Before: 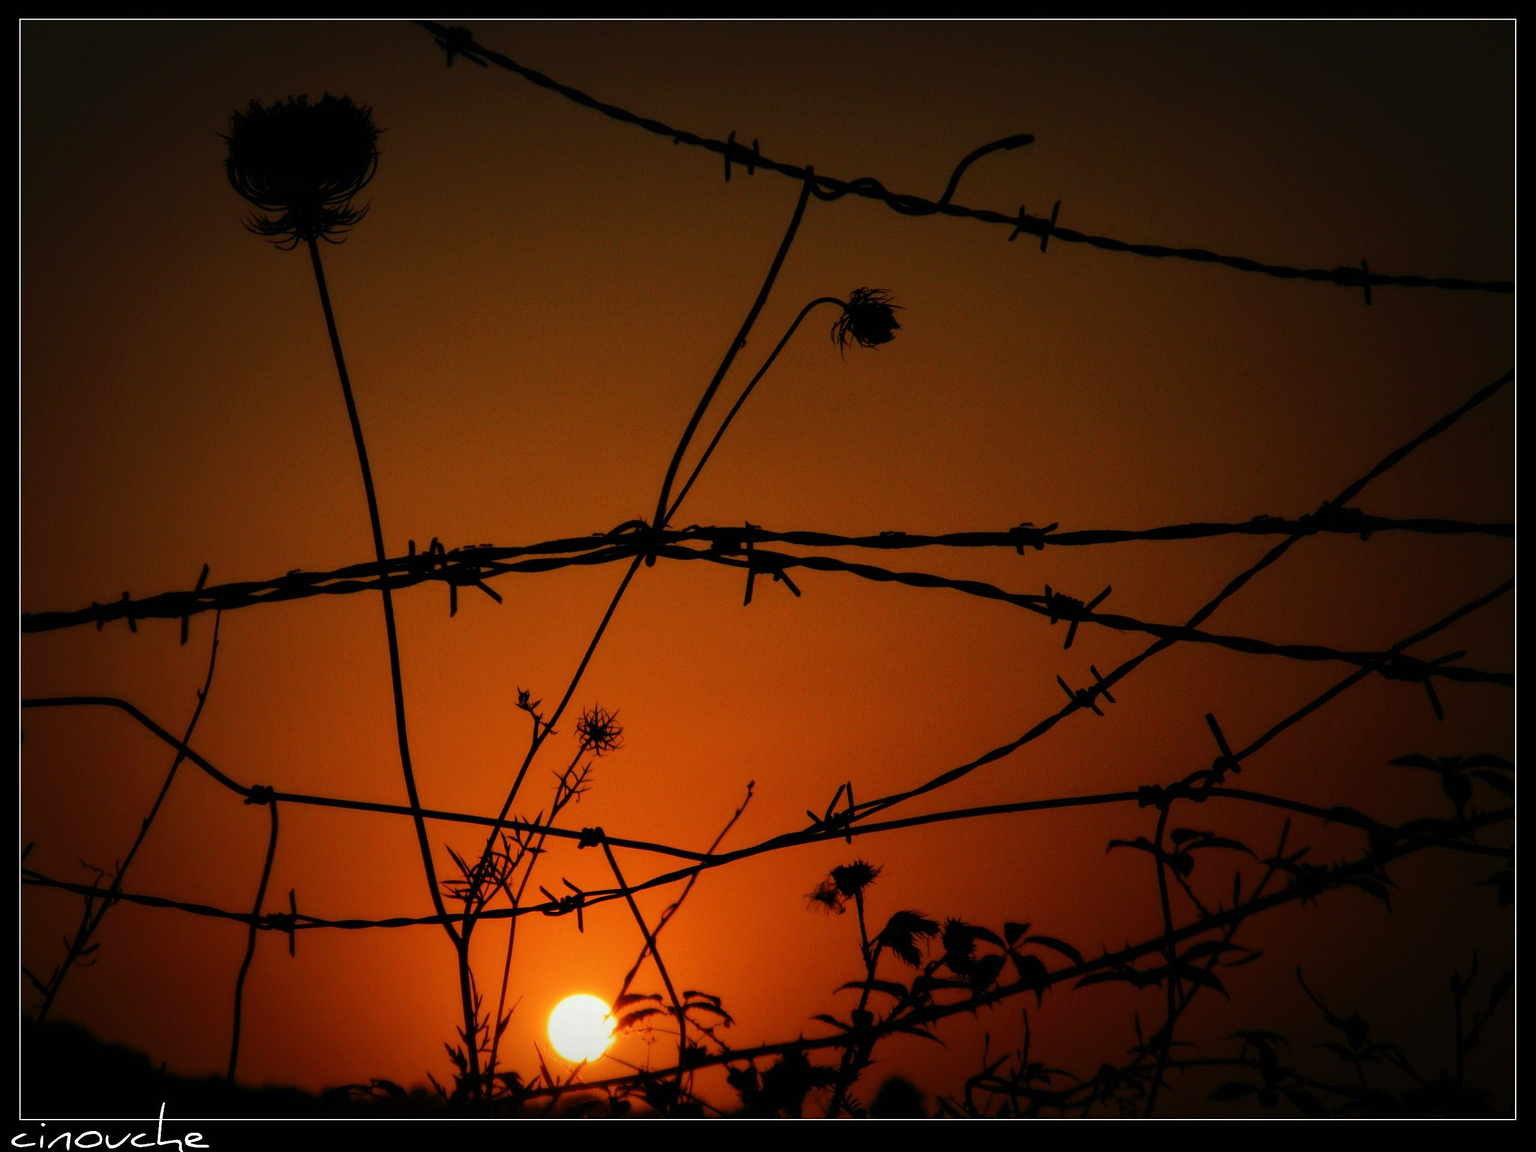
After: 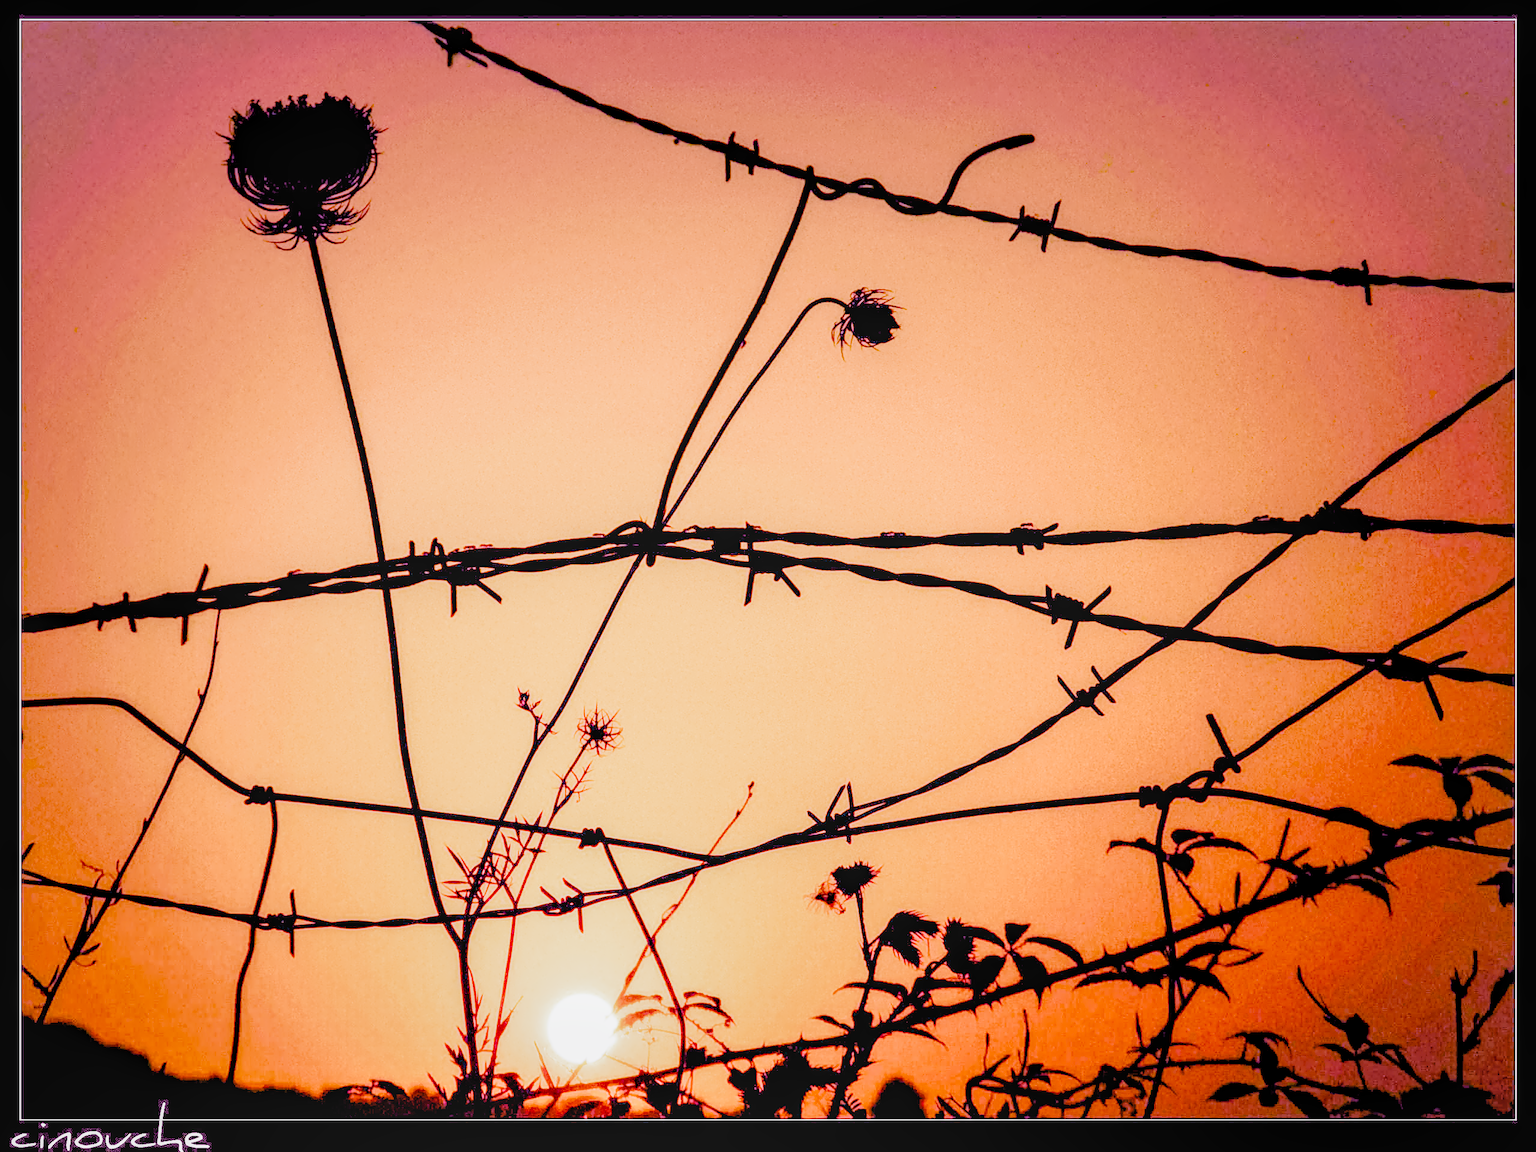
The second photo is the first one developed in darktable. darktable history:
white balance: red 2.229, blue 1.46
highlight reconstruction: on, module defaults
lens correction: scale 1, crop 1, focal 35, aperture 5, distance 0.775, camera "Canon EOS RP", lens "Canon RF 35mm F1.8 MACRO IS STM"
exposure: black level correction 0, exposure 1.45 EV, compensate exposure bias true, compensate highlight preservation false
color calibration: illuminant as shot in camera, x 0.37, y 0.382, temperature 4313.32 K
color balance rgb "basic colorfulness: vibrant colors": perceptual saturation grading › global saturation 20%, perceptual saturation grading › highlights -25%, perceptual saturation grading › shadows 50%
filmic rgb: black relative exposure -2.85 EV, white relative exposure 4.56 EV, hardness 1.77, contrast 1.25, preserve chrominance no, color science v5 (2021)
local contrast: on, module defaults
velvia: on, module defaults
haze removal: compatibility mode true, adaptive false
denoise (profiled): preserve shadows 1.52, scattering 0.002, a [-1, 0, 0], compensate highlight preservation false
